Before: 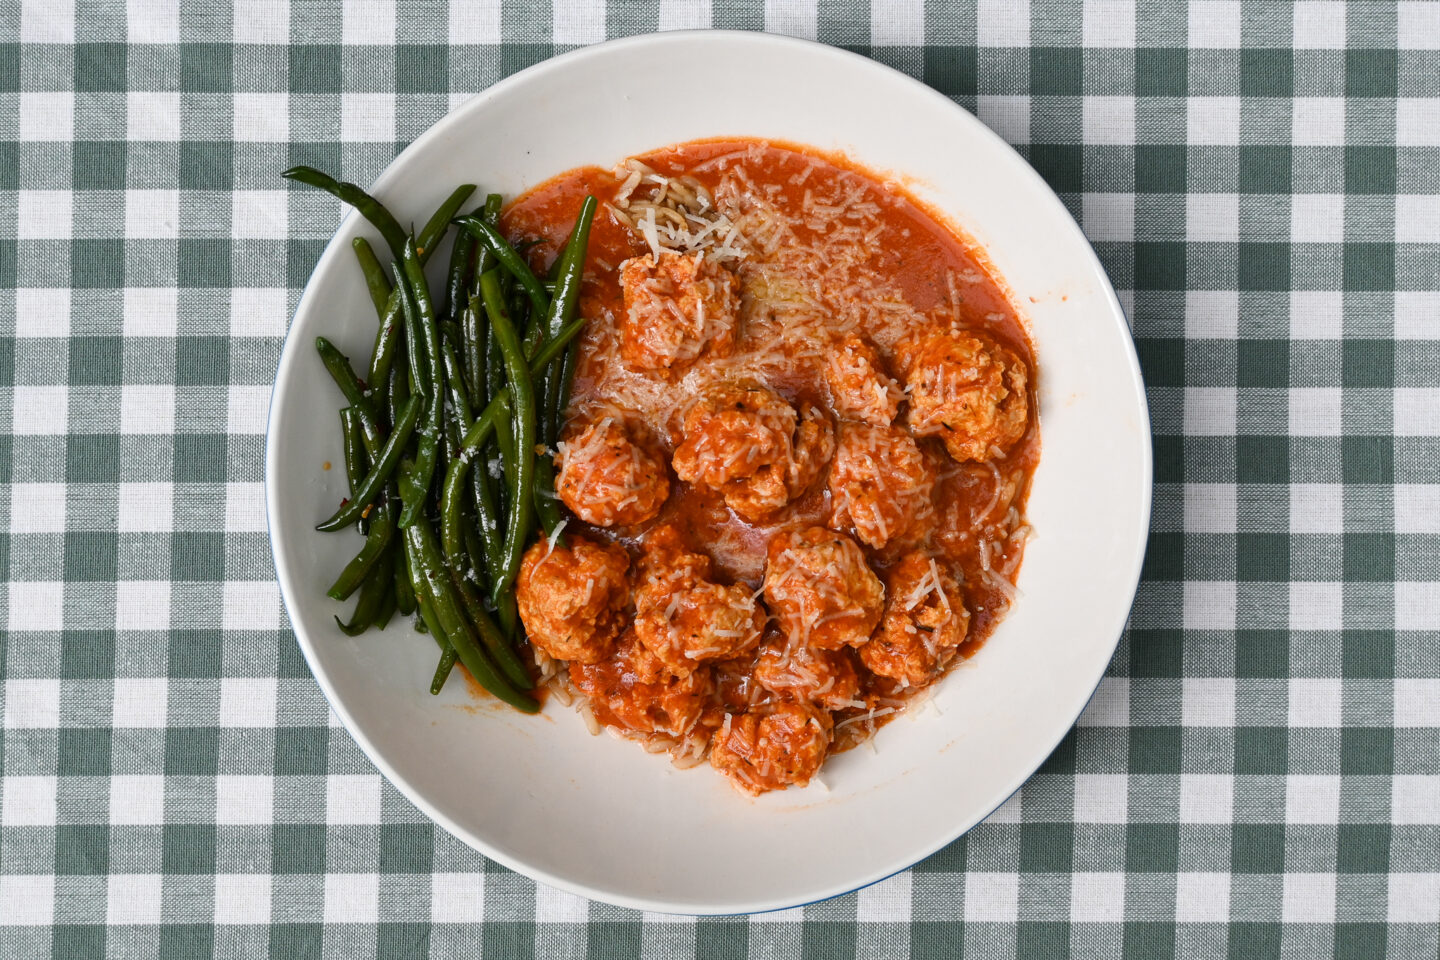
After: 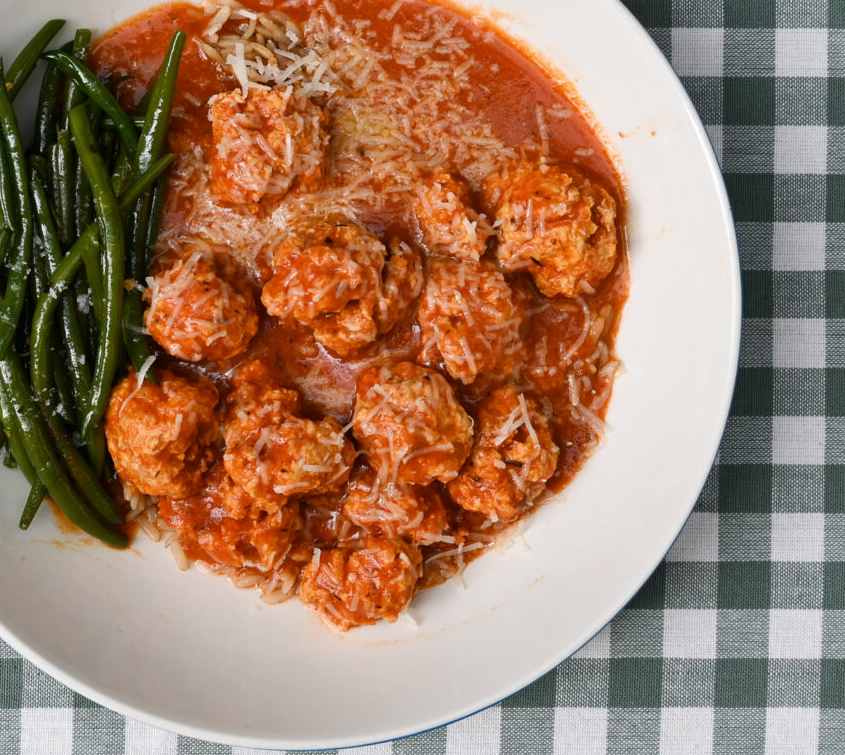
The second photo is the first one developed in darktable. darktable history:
crop and rotate: left 28.542%, top 17.279%, right 12.72%, bottom 3.972%
tone equalizer: edges refinement/feathering 500, mask exposure compensation -1.57 EV, preserve details no
